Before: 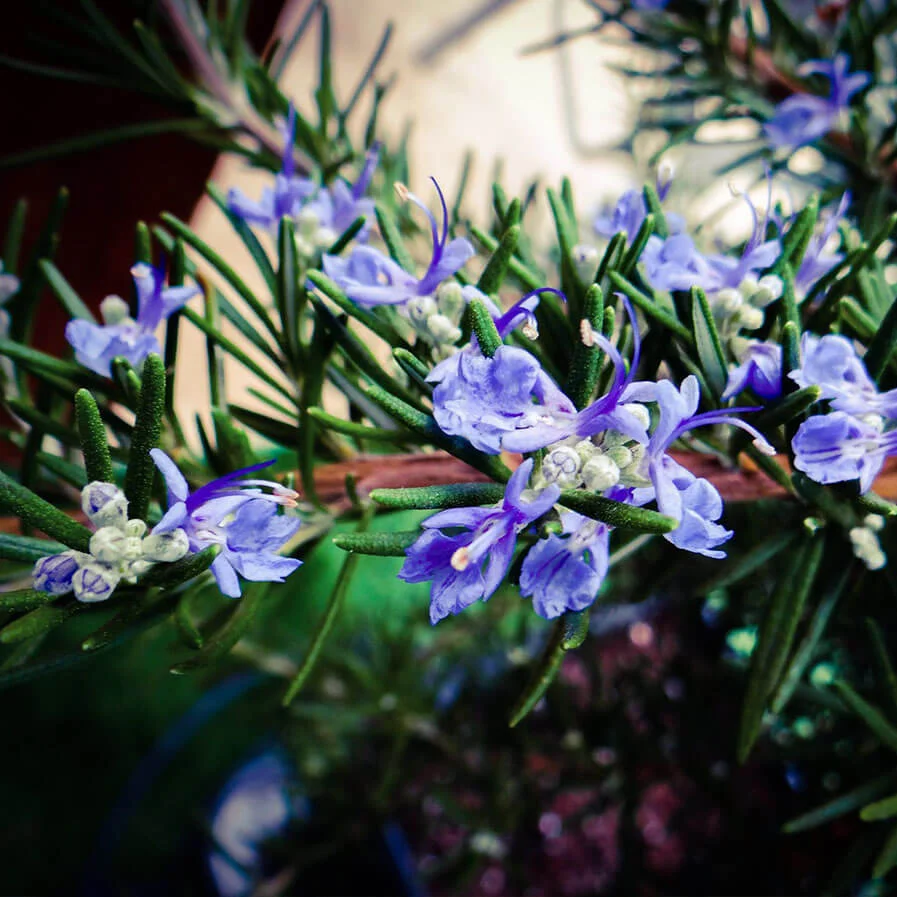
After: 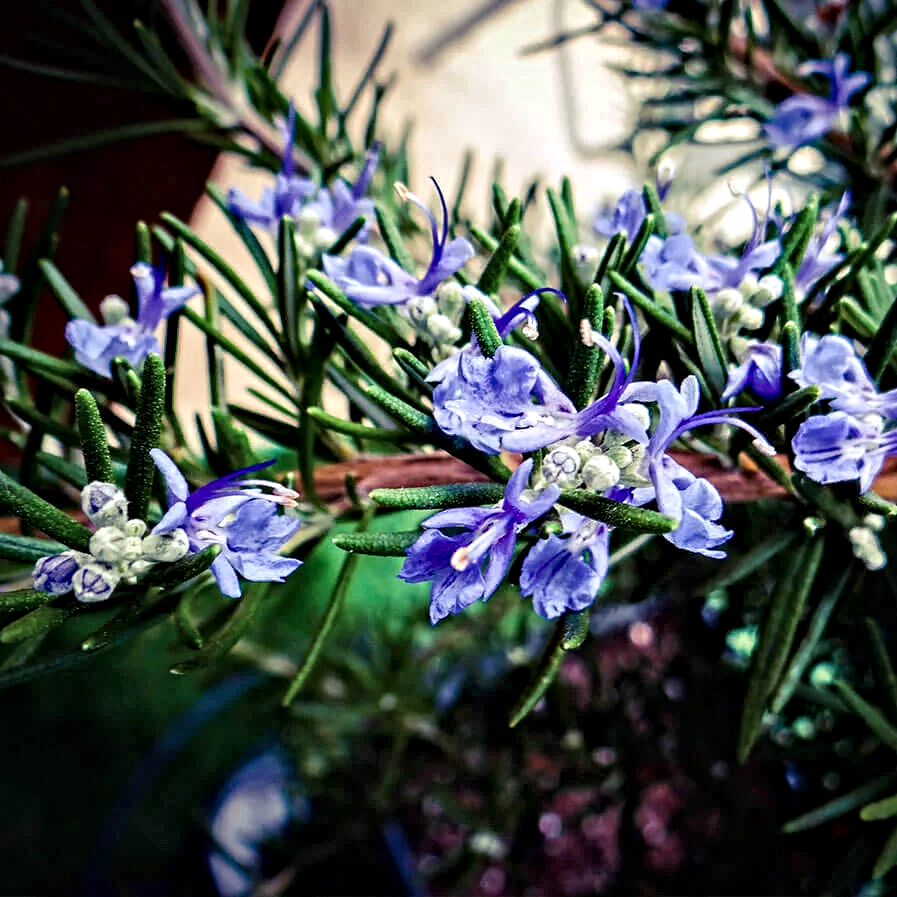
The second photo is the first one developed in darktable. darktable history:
contrast equalizer: octaves 7, y [[0.5, 0.542, 0.583, 0.625, 0.667, 0.708], [0.5 ×6], [0.5 ×6], [0 ×6], [0 ×6]]
